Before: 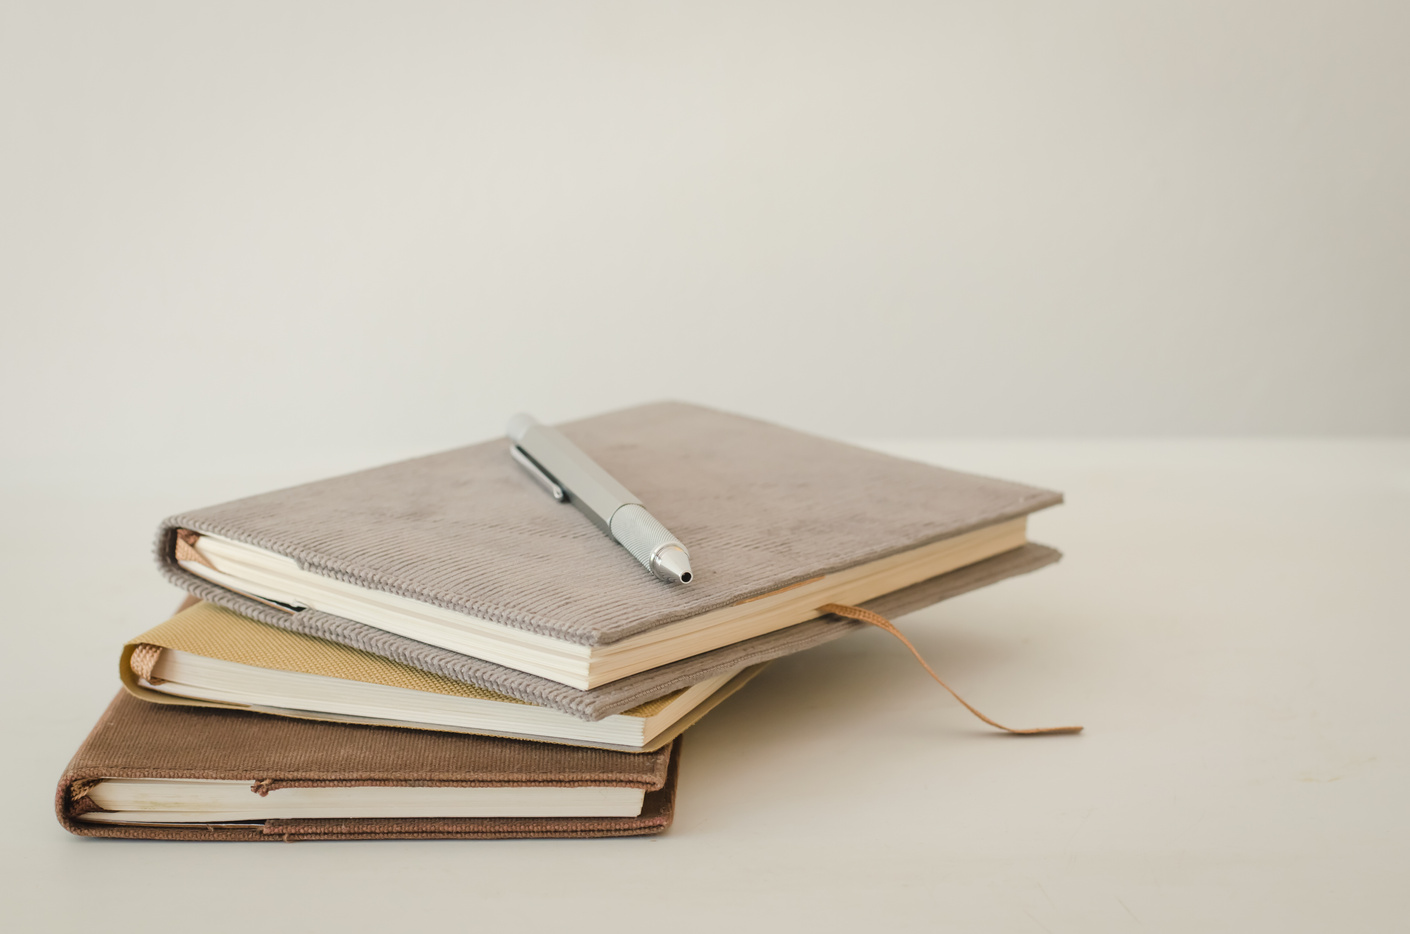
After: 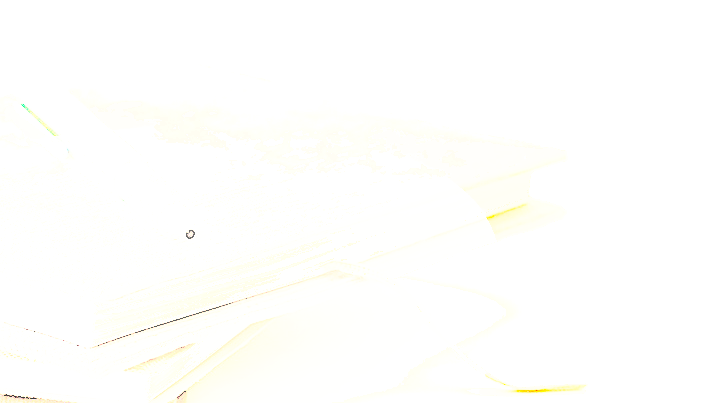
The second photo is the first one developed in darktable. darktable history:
shadows and highlights: shadows -20.94, highlights 98.16, soften with gaussian
tone equalizer: edges refinement/feathering 500, mask exposure compensation -1.57 EV, preserve details no
color balance rgb: highlights gain › chroma 1.131%, highlights gain › hue 53.27°, perceptual saturation grading › global saturation 20%, perceptual saturation grading › highlights -25.13%, perceptual saturation grading › shadows 49.613%
exposure: black level correction 0, exposure 2.1 EV, compensate highlight preservation false
tone curve: curves: ch0 [(0, 0.036) (0.037, 0.042) (0.167, 0.143) (0.433, 0.502) (0.531, 0.637) (0.696, 0.825) (0.856, 0.92) (1, 0.98)]; ch1 [(0, 0) (0.424, 0.383) (0.482, 0.459) (0.501, 0.5) (0.522, 0.526) (0.559, 0.563) (0.604, 0.646) (0.715, 0.729) (1, 1)]; ch2 [(0, 0) (0.369, 0.388) (0.45, 0.48) (0.499, 0.502) (0.504, 0.504) (0.512, 0.526) (0.581, 0.595) (0.708, 0.786) (1, 1)], preserve colors none
crop: left 35.207%, top 36.753%, right 14.83%, bottom 20.041%
base curve: curves: ch0 [(0, 0) (0.028, 0.03) (0.121, 0.232) (0.46, 0.748) (0.859, 0.968) (1, 1)], preserve colors none
sharpen: radius 1.357, amount 1.258, threshold 0.805
